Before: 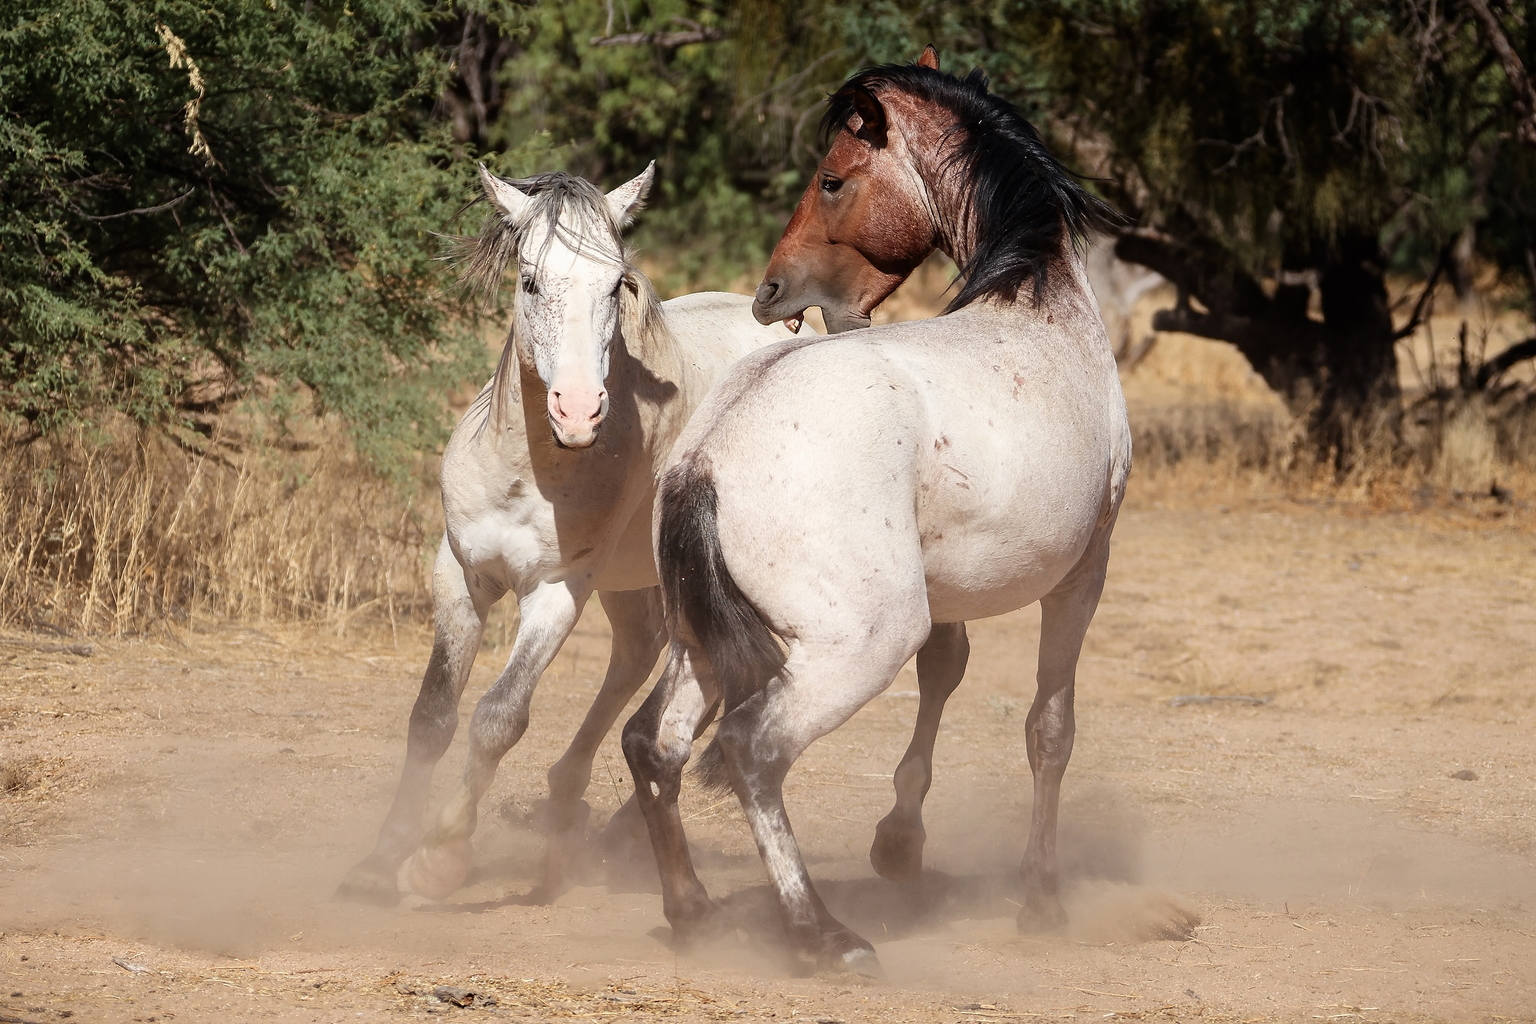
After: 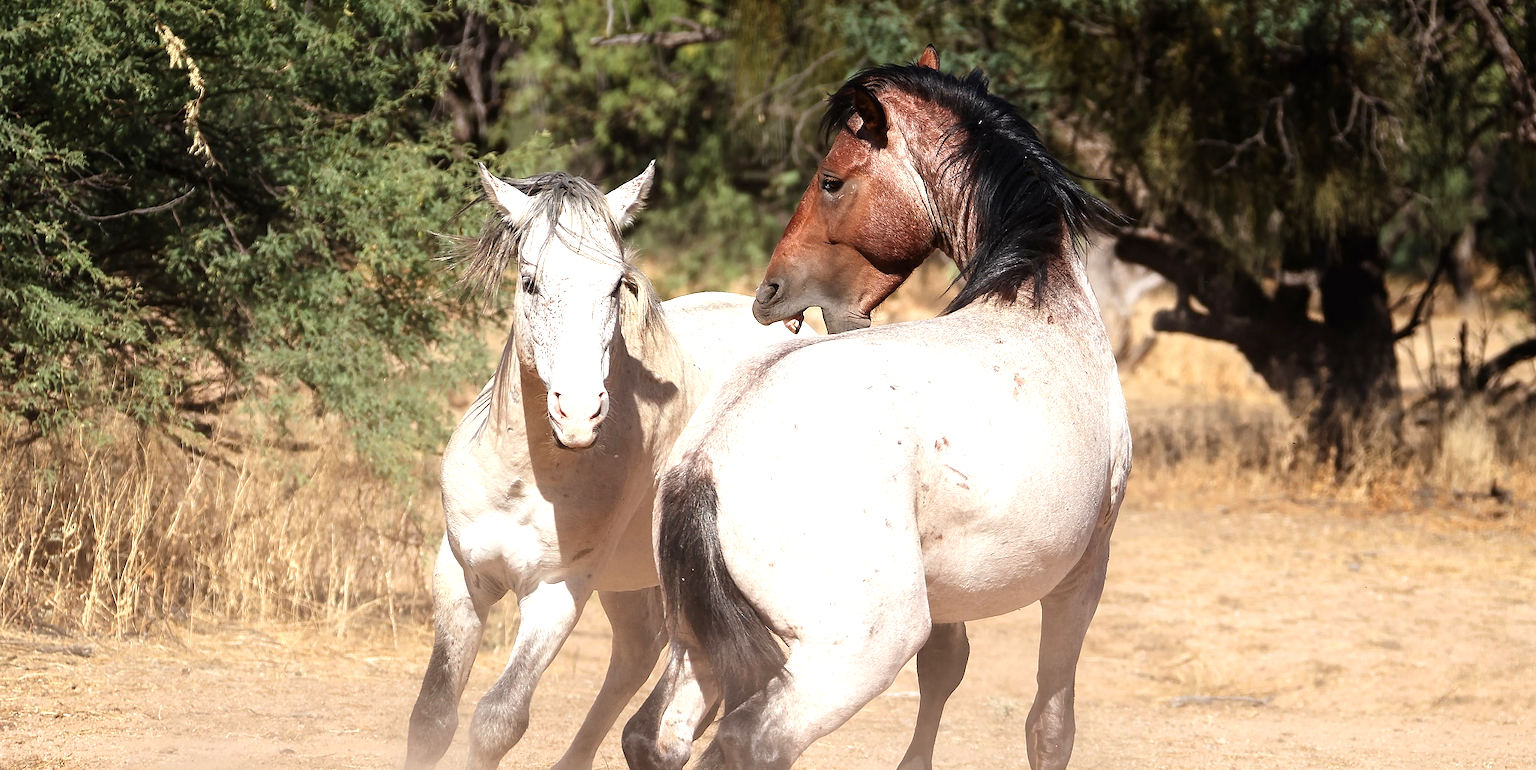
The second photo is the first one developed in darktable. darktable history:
crop: bottom 24.786%
exposure: black level correction 0, exposure 0.702 EV, compensate exposure bias true, compensate highlight preservation false
